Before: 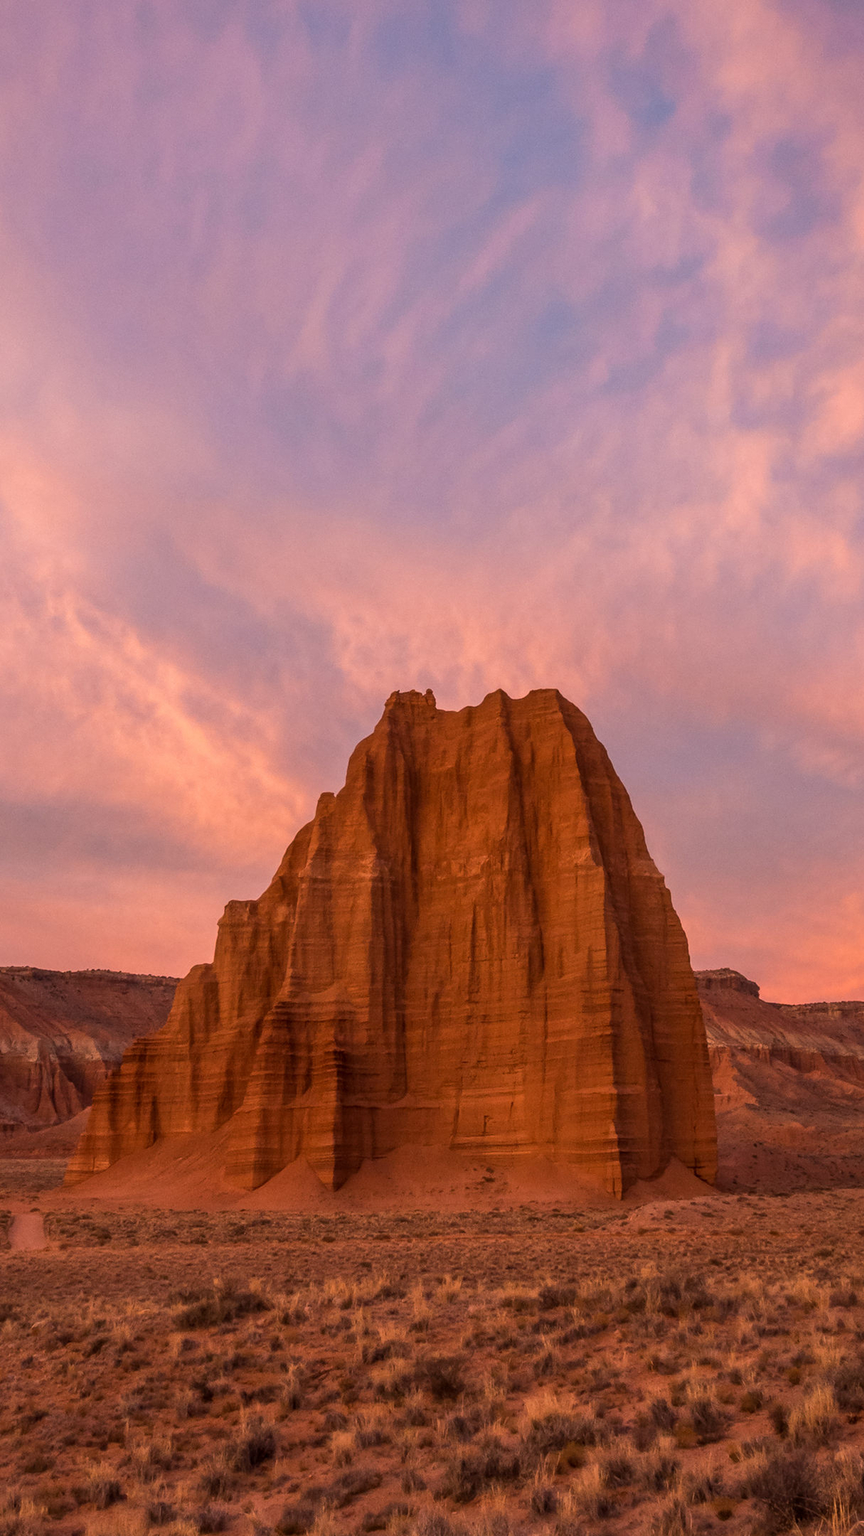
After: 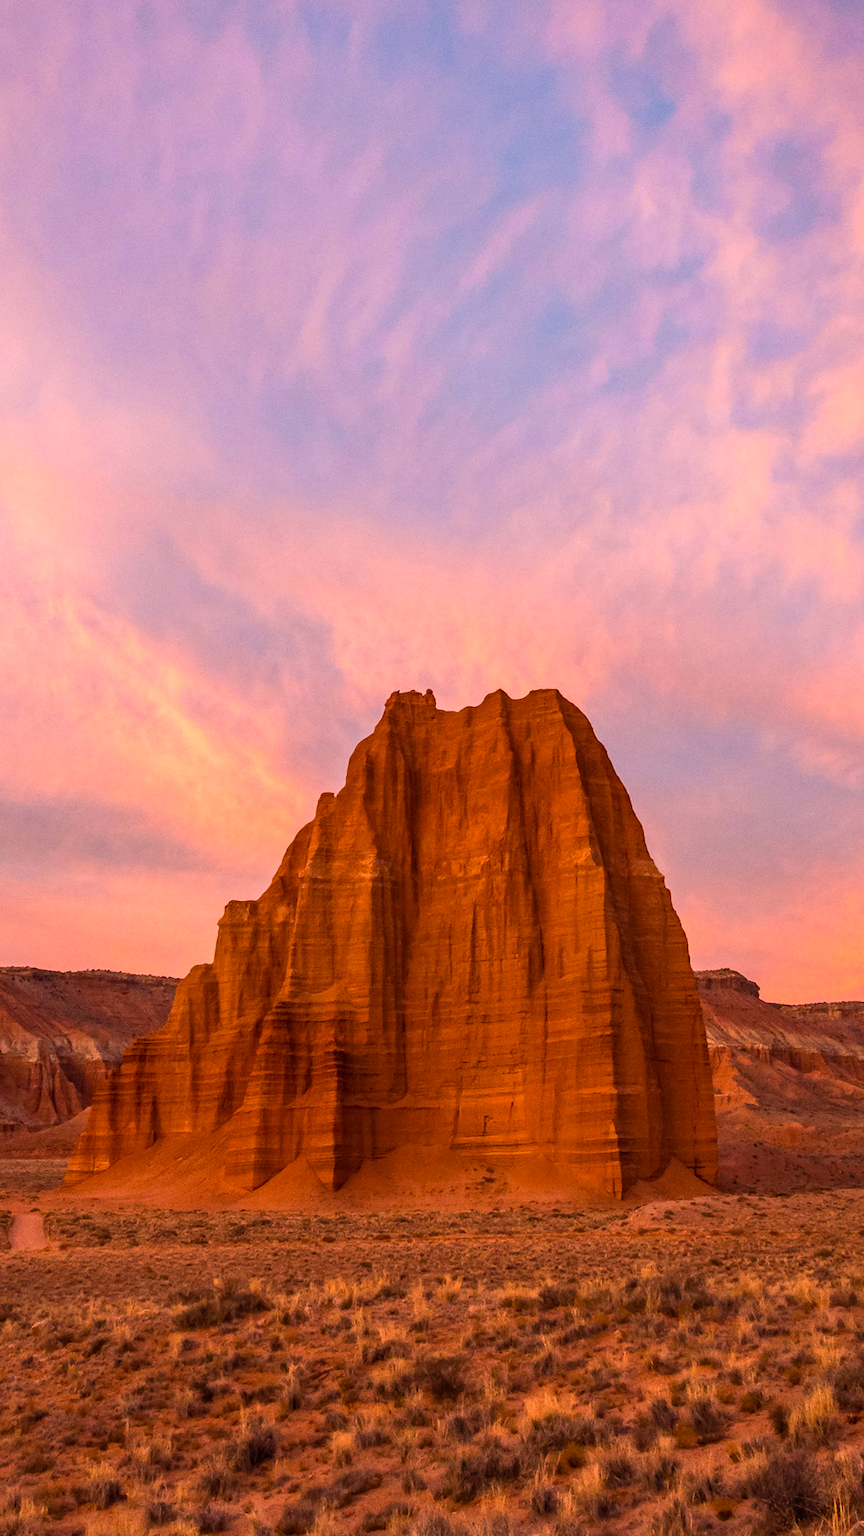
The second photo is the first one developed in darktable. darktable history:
contrast brightness saturation: contrast 0.2, brightness 0.15, saturation 0.14
color balance: output saturation 110%
haze removal: compatibility mode true, adaptive false
